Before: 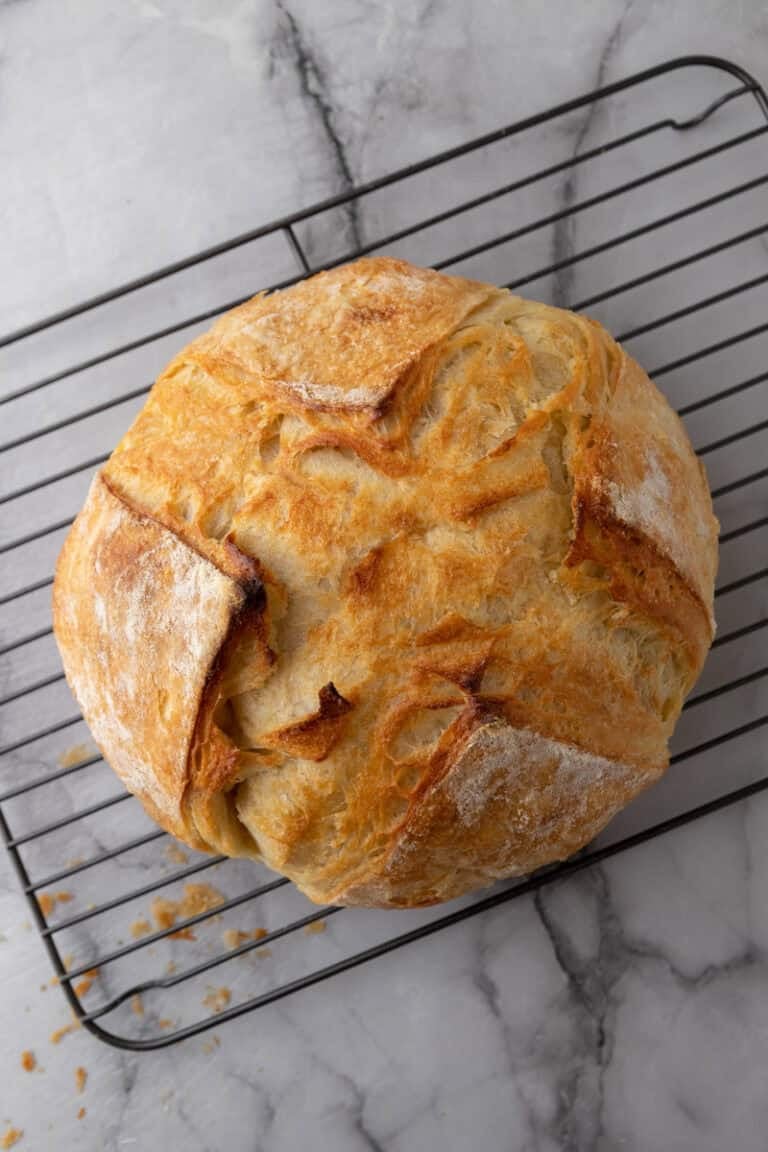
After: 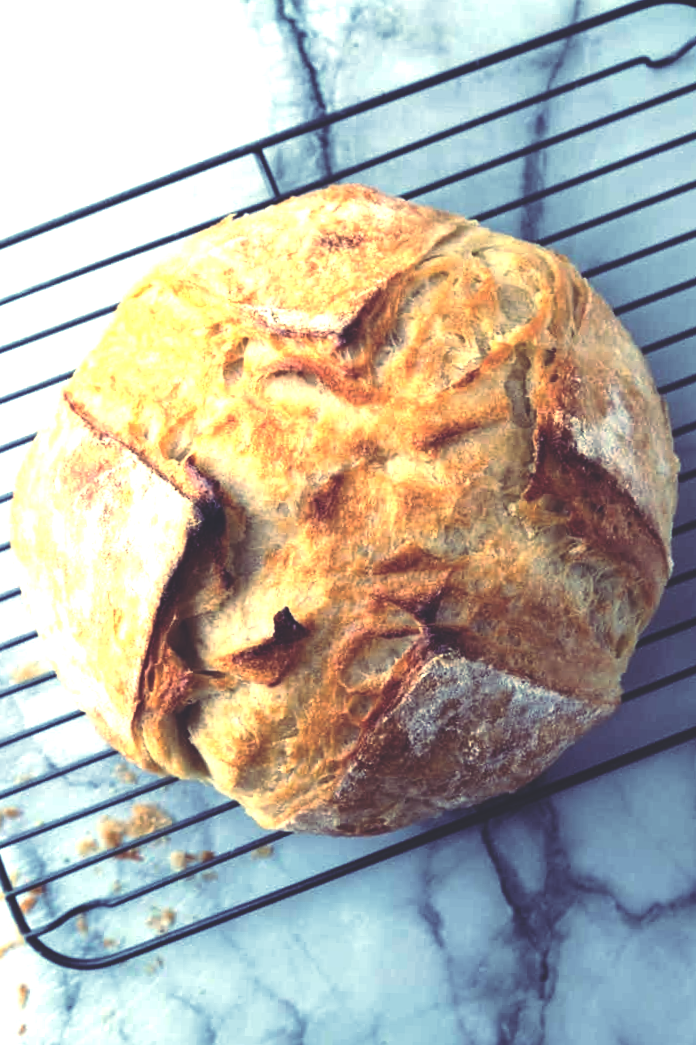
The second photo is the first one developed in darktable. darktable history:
crop and rotate: angle -1.96°, left 3.097%, top 4.154%, right 1.586%, bottom 0.529%
exposure: exposure 0.426 EV, compensate highlight preservation false
rgb curve: curves: ch0 [(0, 0.186) (0.314, 0.284) (0.576, 0.466) (0.805, 0.691) (0.936, 0.886)]; ch1 [(0, 0.186) (0.314, 0.284) (0.581, 0.534) (0.771, 0.746) (0.936, 0.958)]; ch2 [(0, 0.216) (0.275, 0.39) (1, 1)], mode RGB, independent channels, compensate middle gray true, preserve colors none
tone equalizer: -8 EV -1.08 EV, -7 EV -1.01 EV, -6 EV -0.867 EV, -5 EV -0.578 EV, -3 EV 0.578 EV, -2 EV 0.867 EV, -1 EV 1.01 EV, +0 EV 1.08 EV, edges refinement/feathering 500, mask exposure compensation -1.57 EV, preserve details no
